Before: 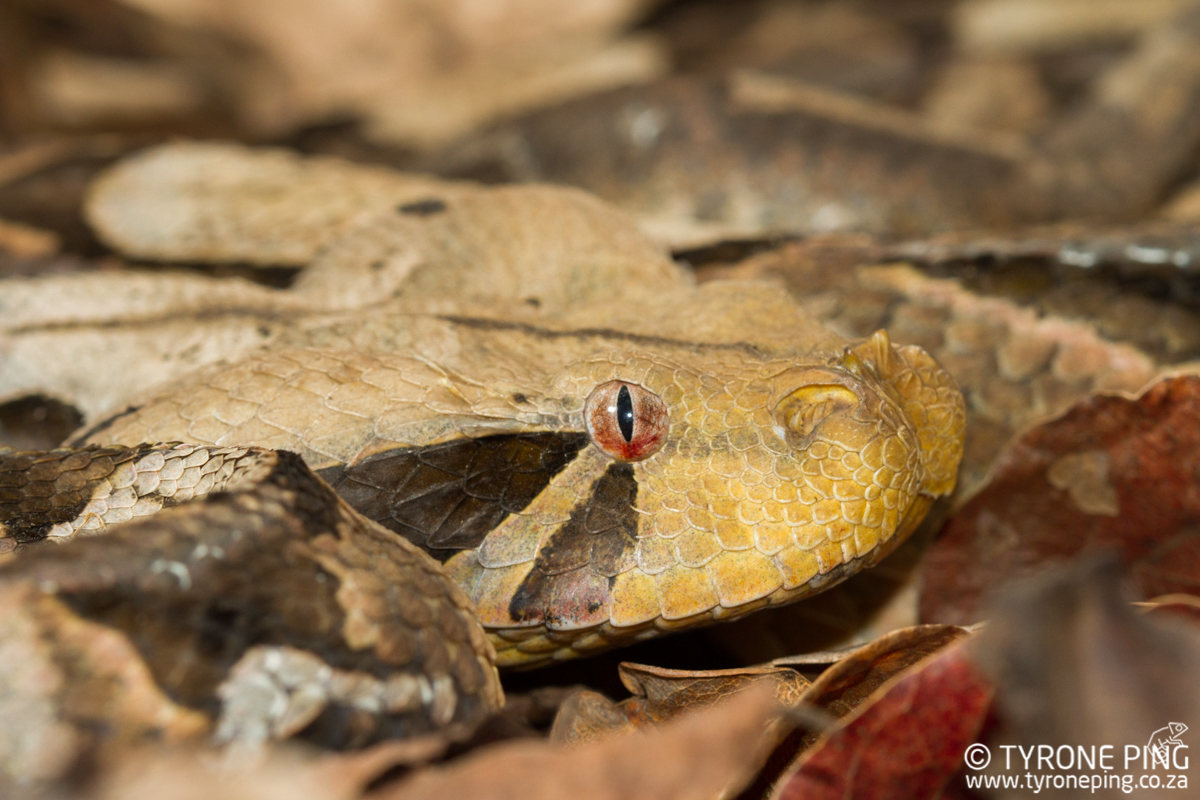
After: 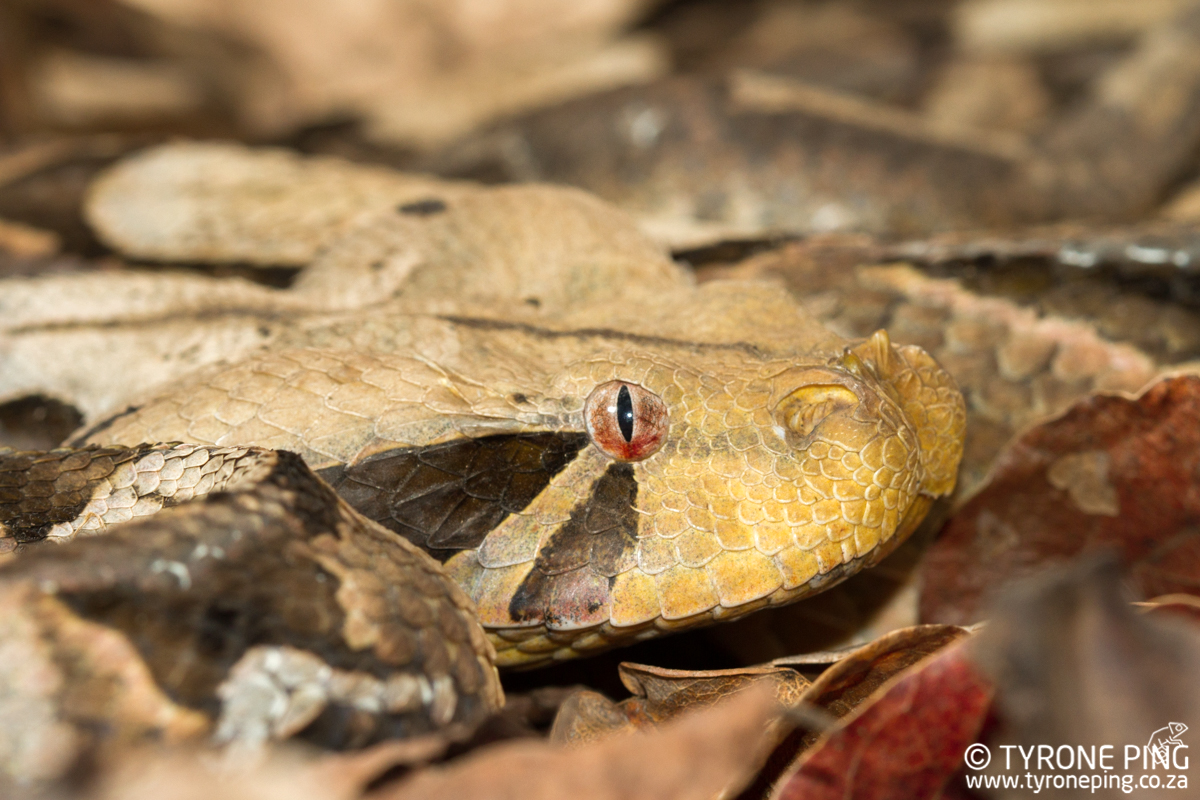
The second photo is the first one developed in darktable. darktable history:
shadows and highlights: radius 44.78, white point adjustment 6.64, compress 79.65%, highlights color adjustment 78.42%, soften with gaussian
